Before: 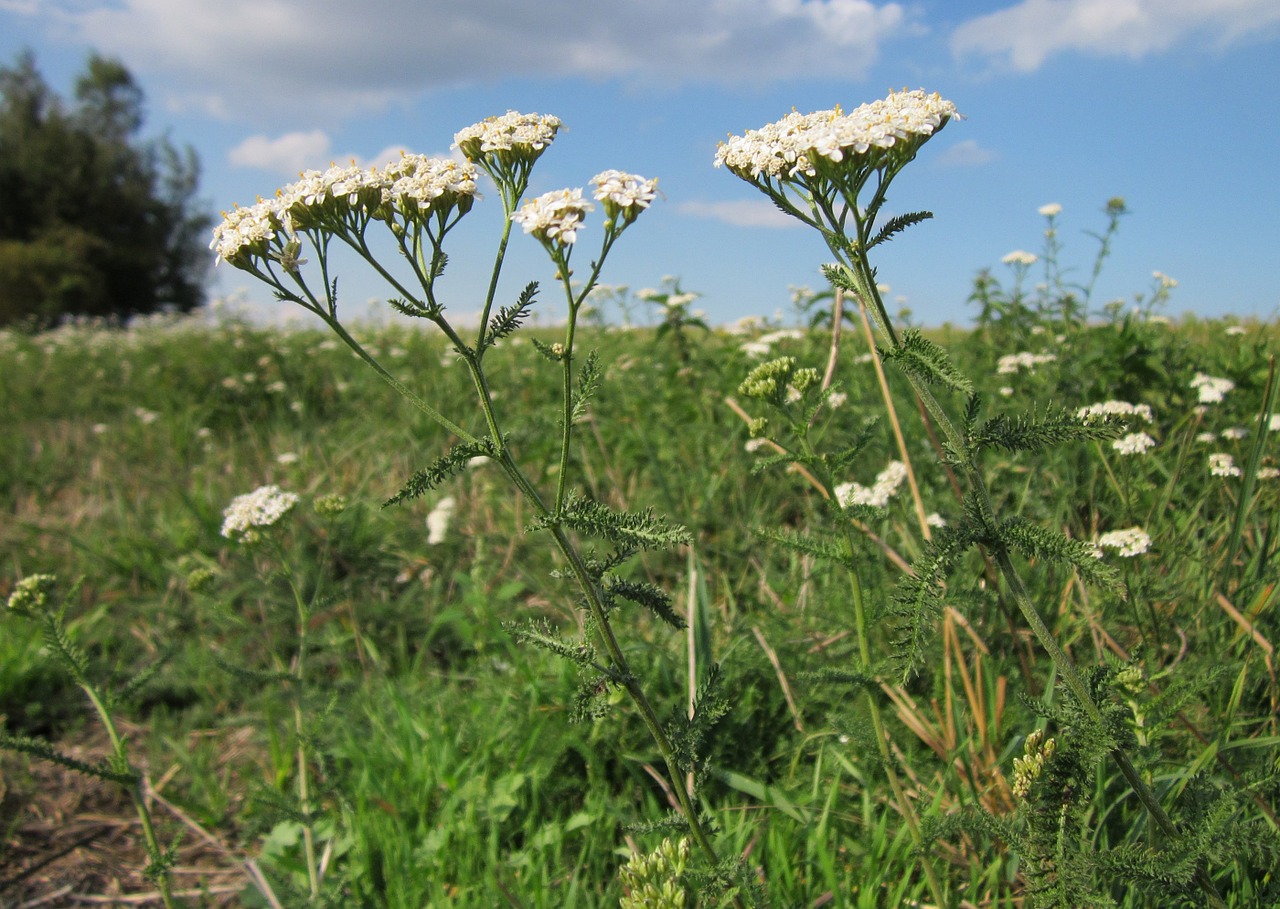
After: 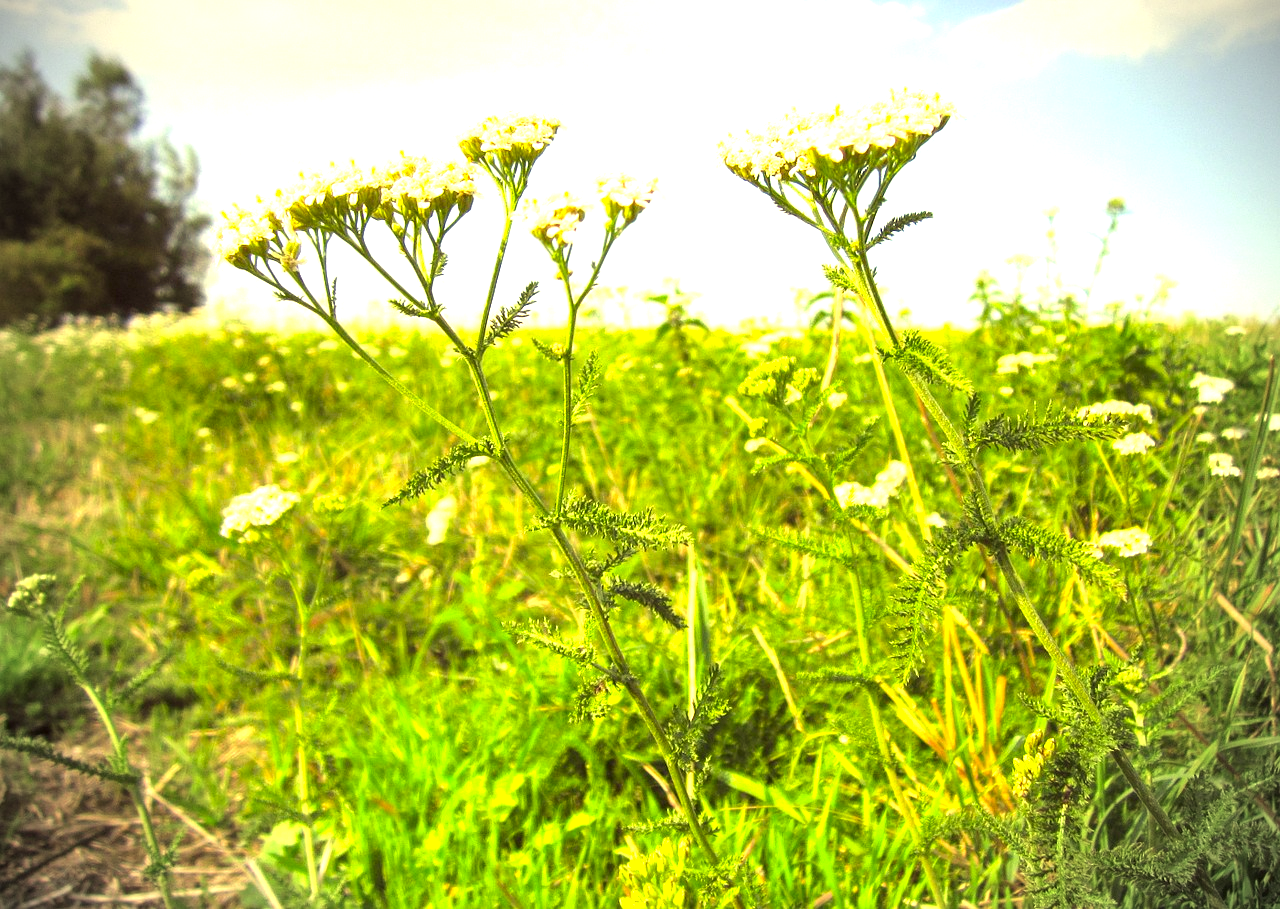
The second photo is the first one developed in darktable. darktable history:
exposure: exposure 2 EV, compensate exposure bias true, compensate highlight preservation false
color correction: highlights a* -0.482, highlights b* 40, shadows a* 9.8, shadows b* -0.161
contrast brightness saturation: contrast 0.04, saturation 0.16
vignetting: fall-off start 75%, brightness -0.692, width/height ratio 1.084
